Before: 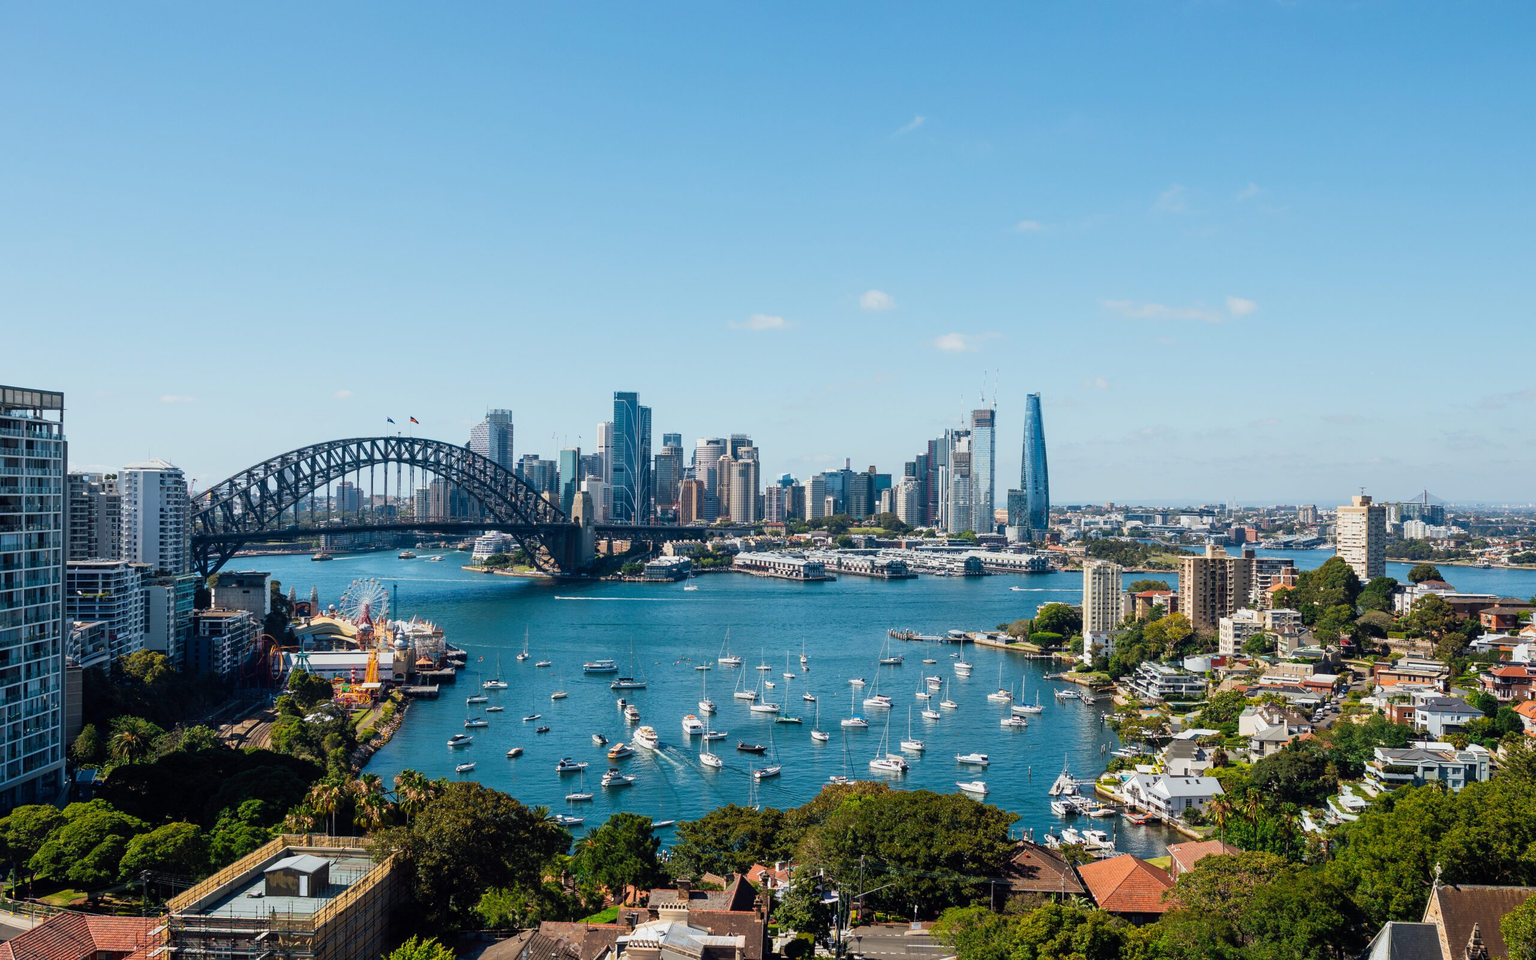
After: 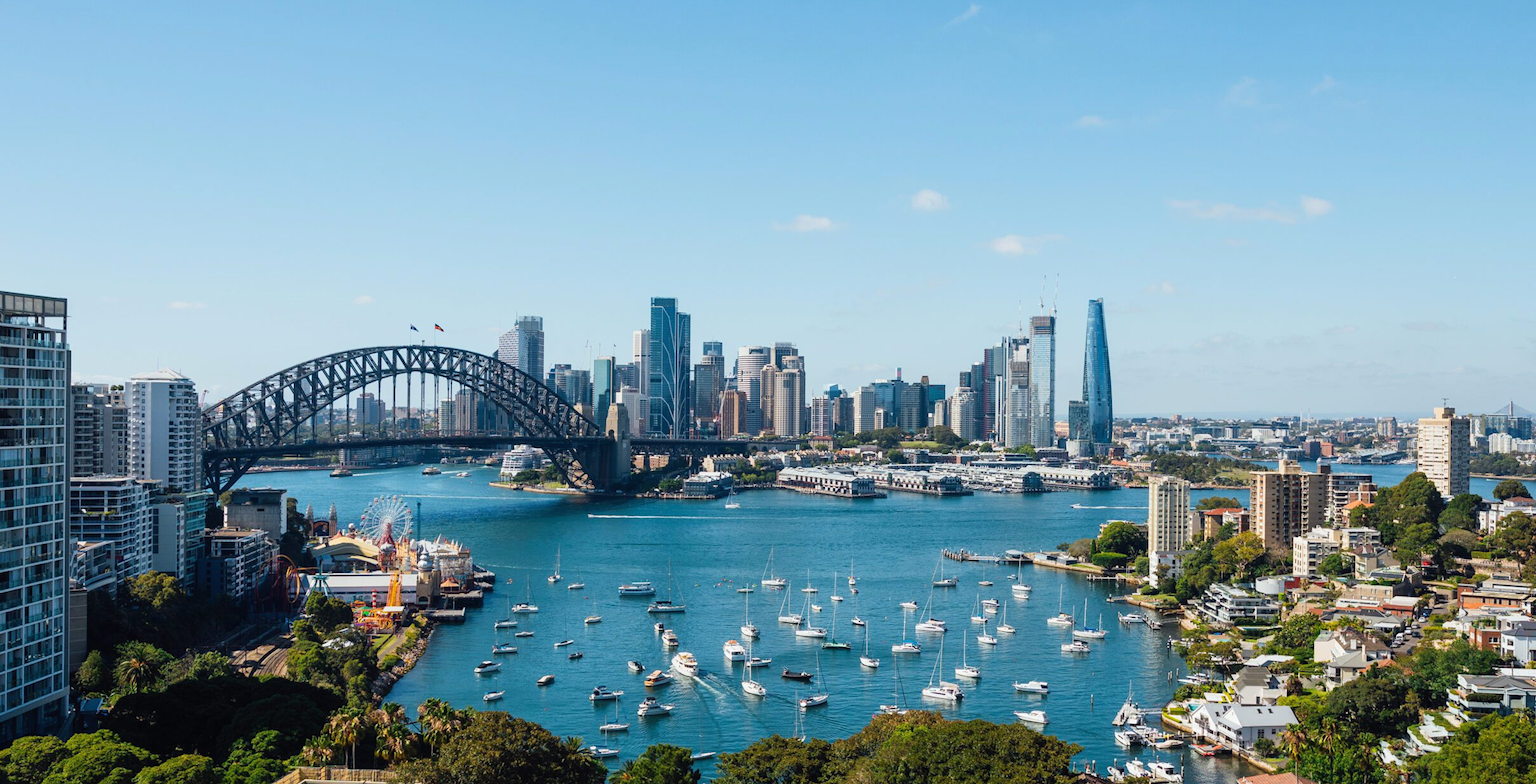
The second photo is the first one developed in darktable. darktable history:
crop and rotate: angle 0.03°, top 11.643%, right 5.651%, bottom 11.189%
exposure: black level correction -0.001, exposure 0.08 EV, compensate highlight preservation false
